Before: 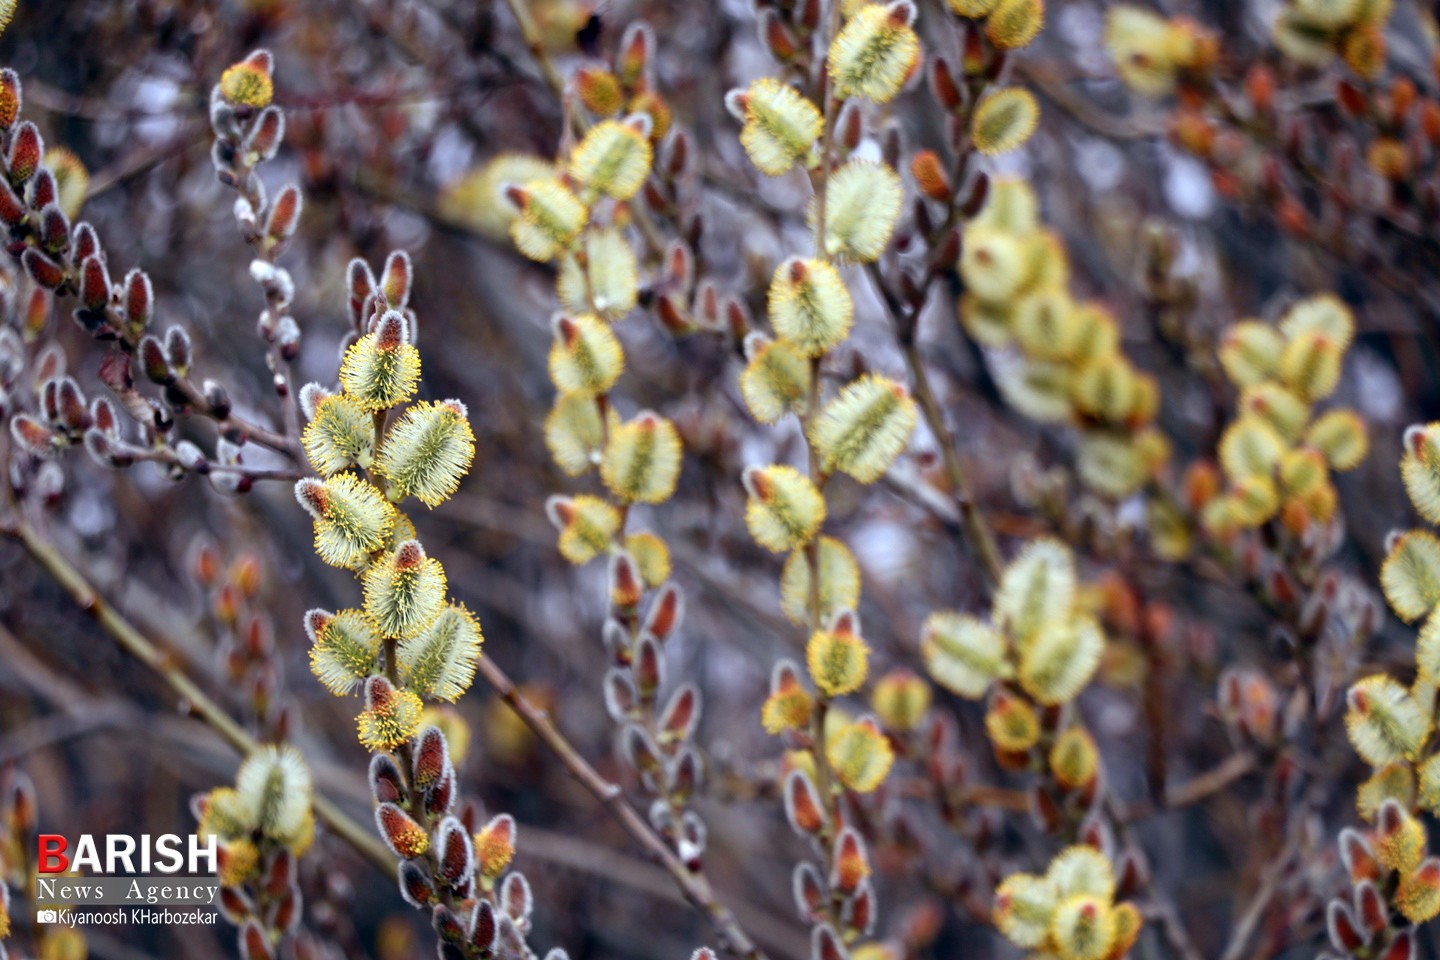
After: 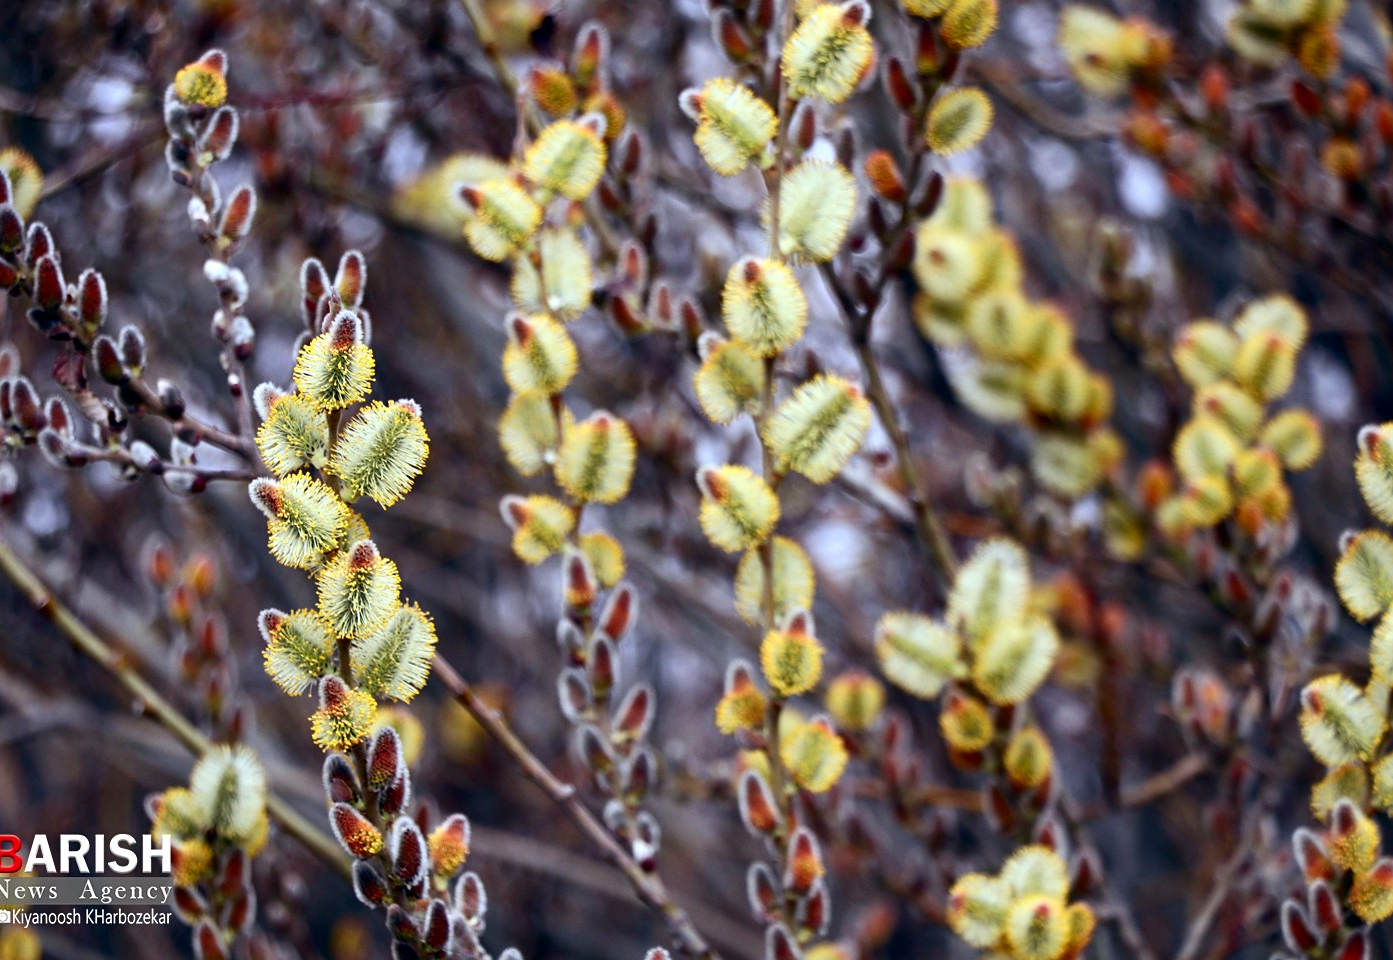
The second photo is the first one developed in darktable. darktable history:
contrast brightness saturation: contrast 0.15, brightness -0.01, saturation 0.1
crop and rotate: left 3.238%
sharpen: amount 0.2
